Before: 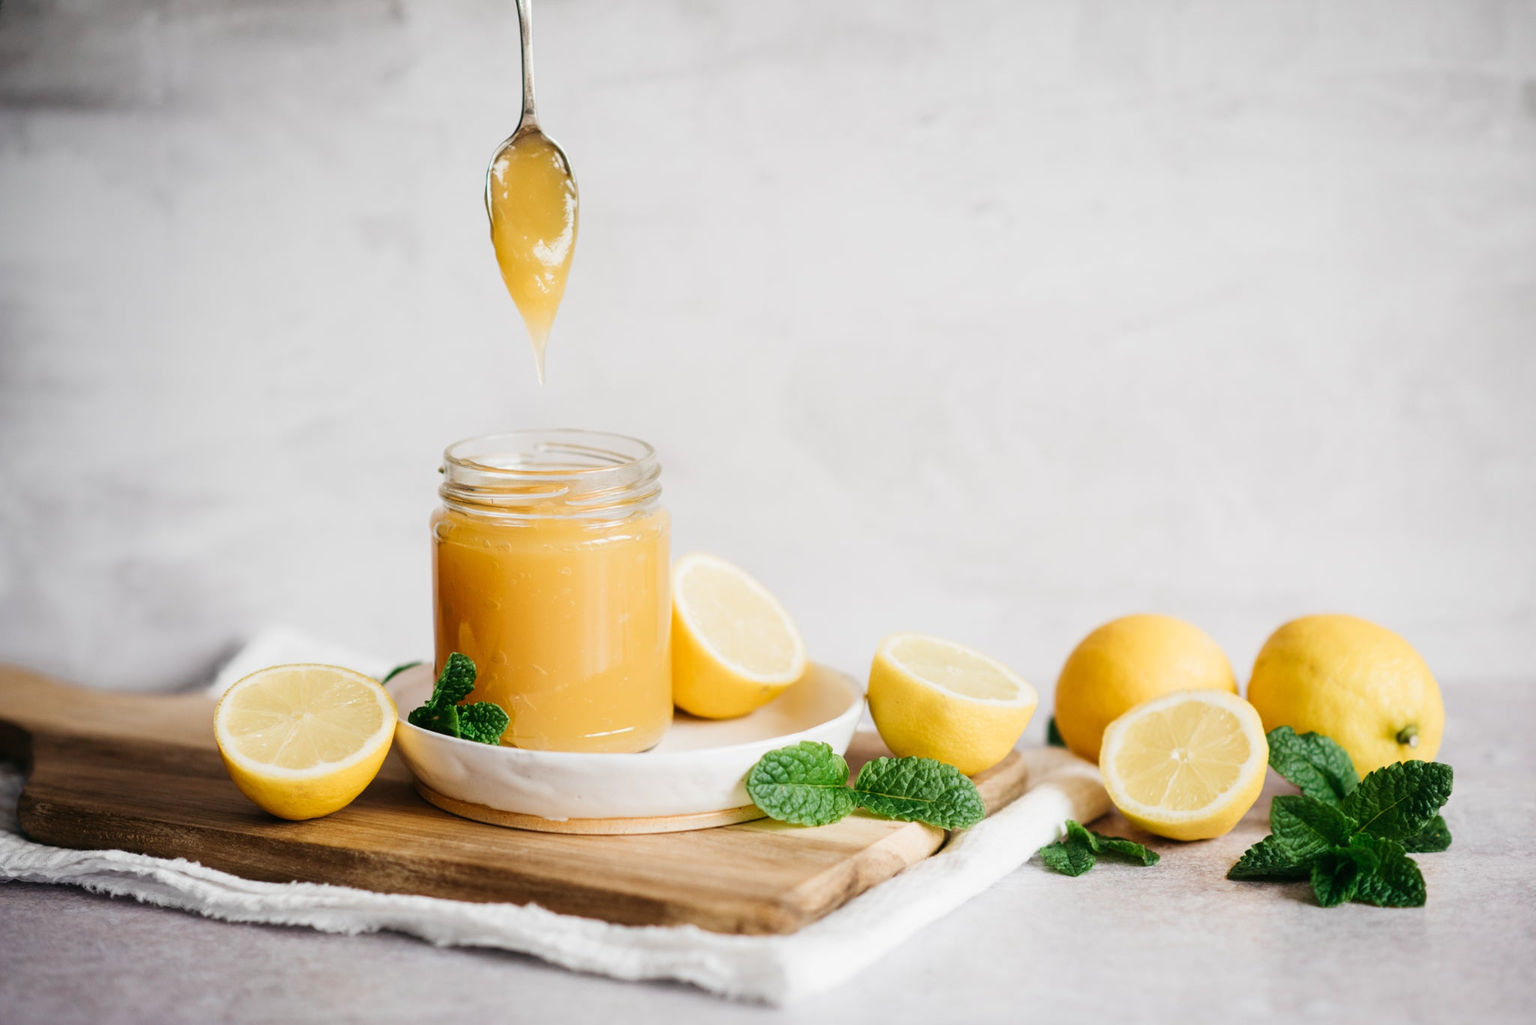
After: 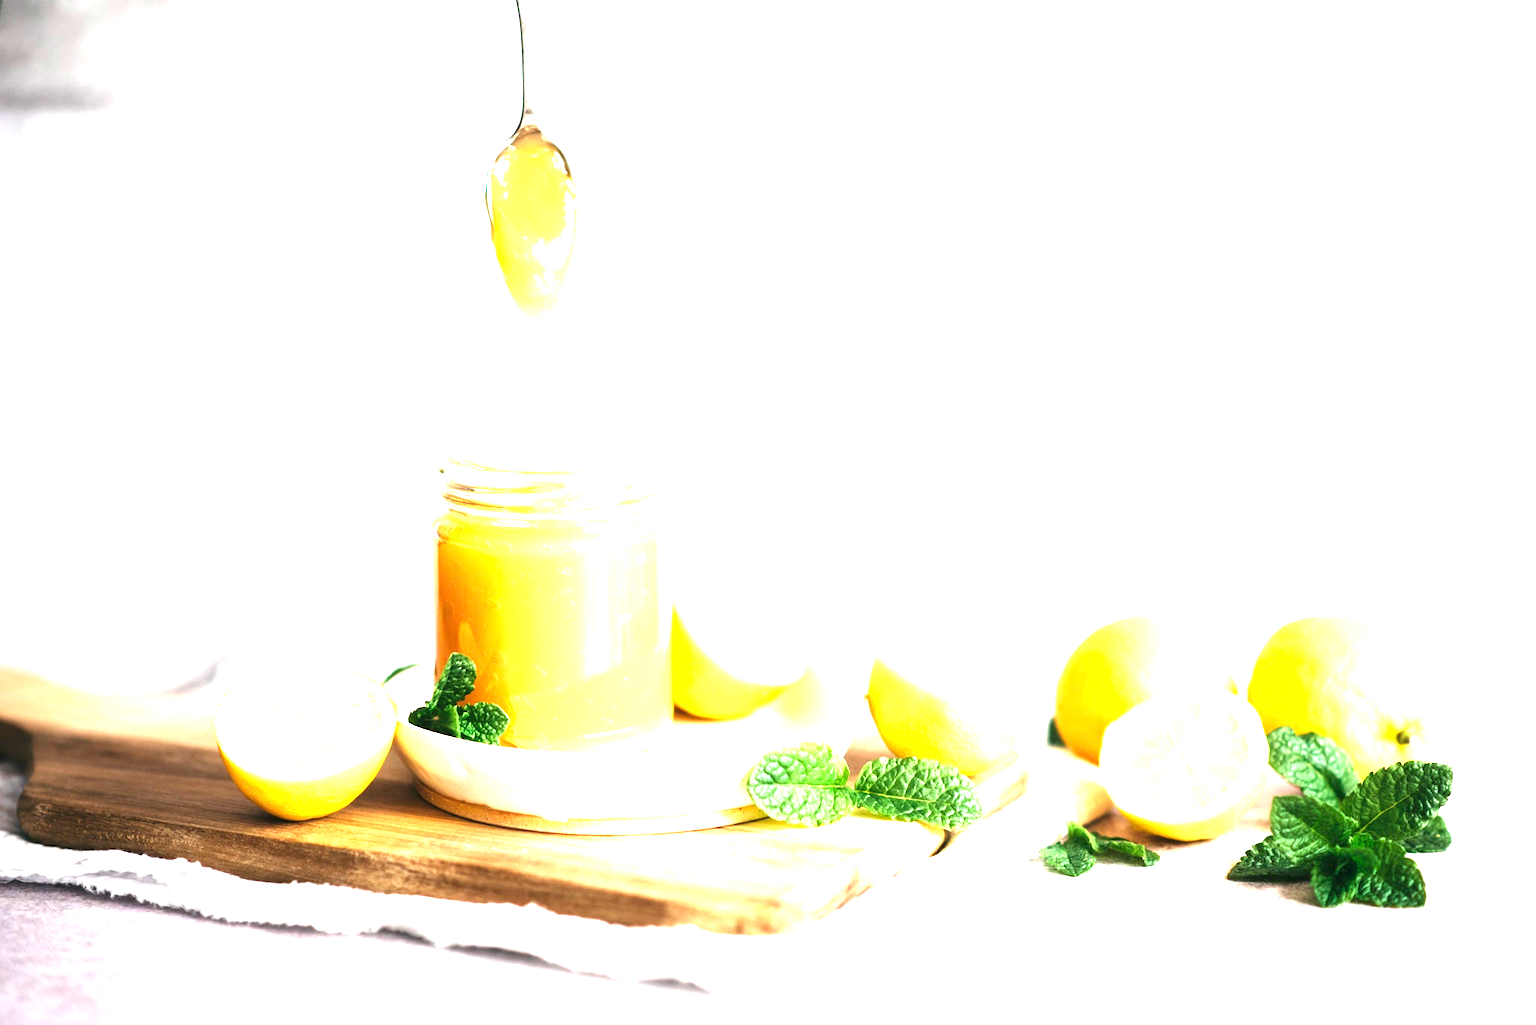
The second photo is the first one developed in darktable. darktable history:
exposure: exposure 2.057 EV, compensate highlight preservation false
